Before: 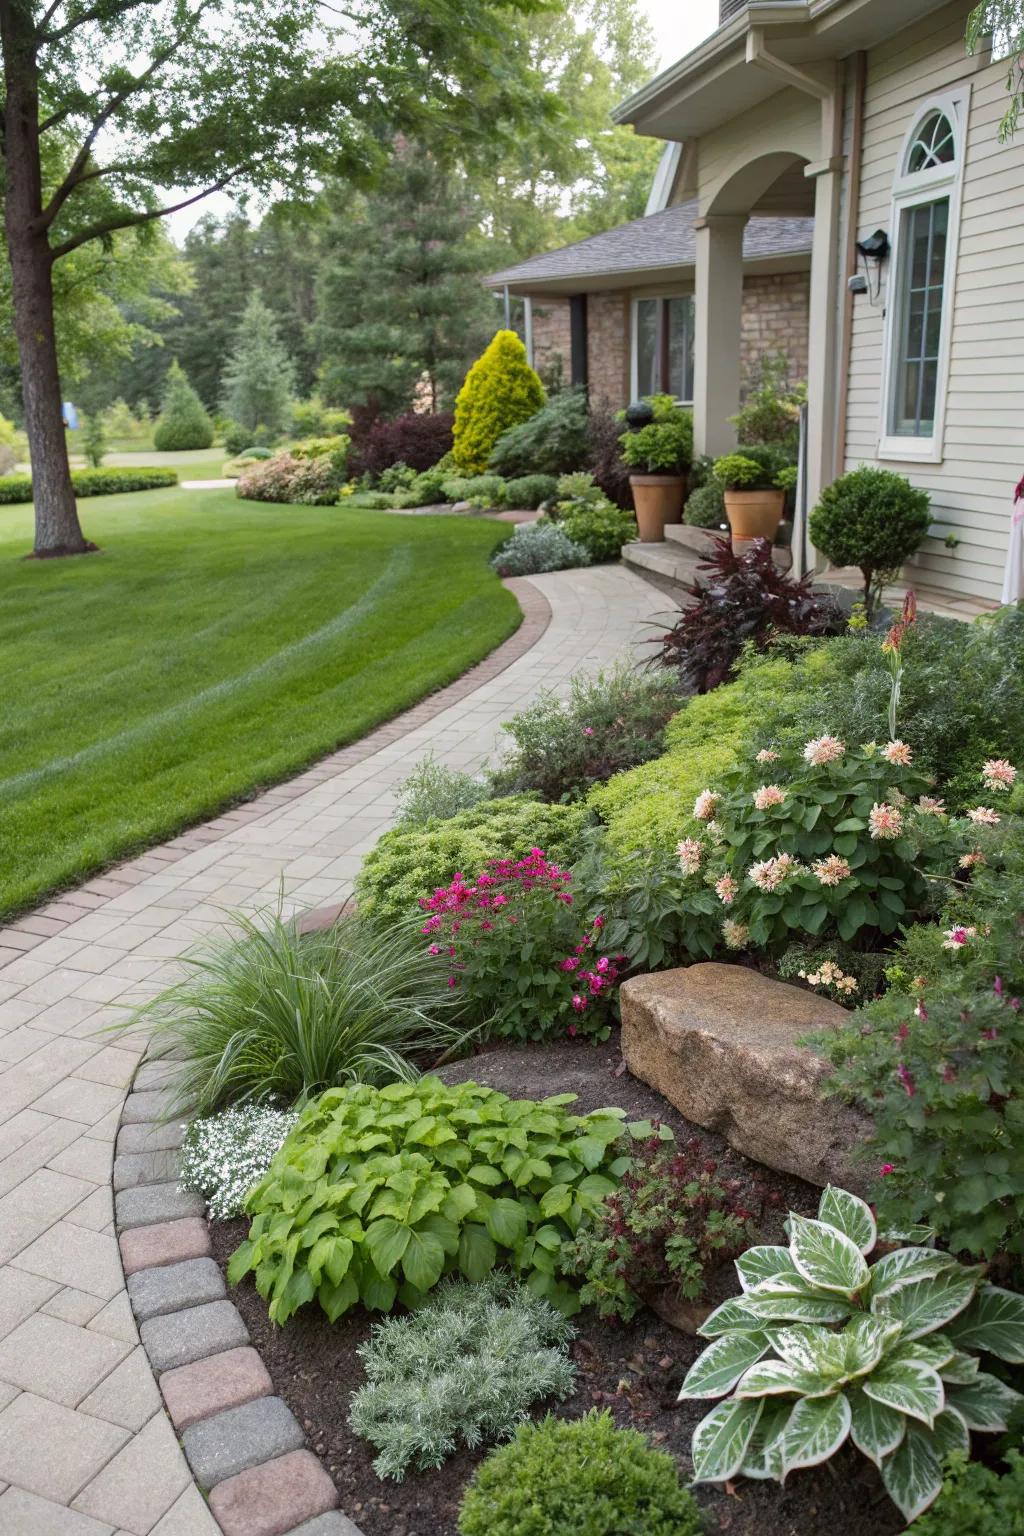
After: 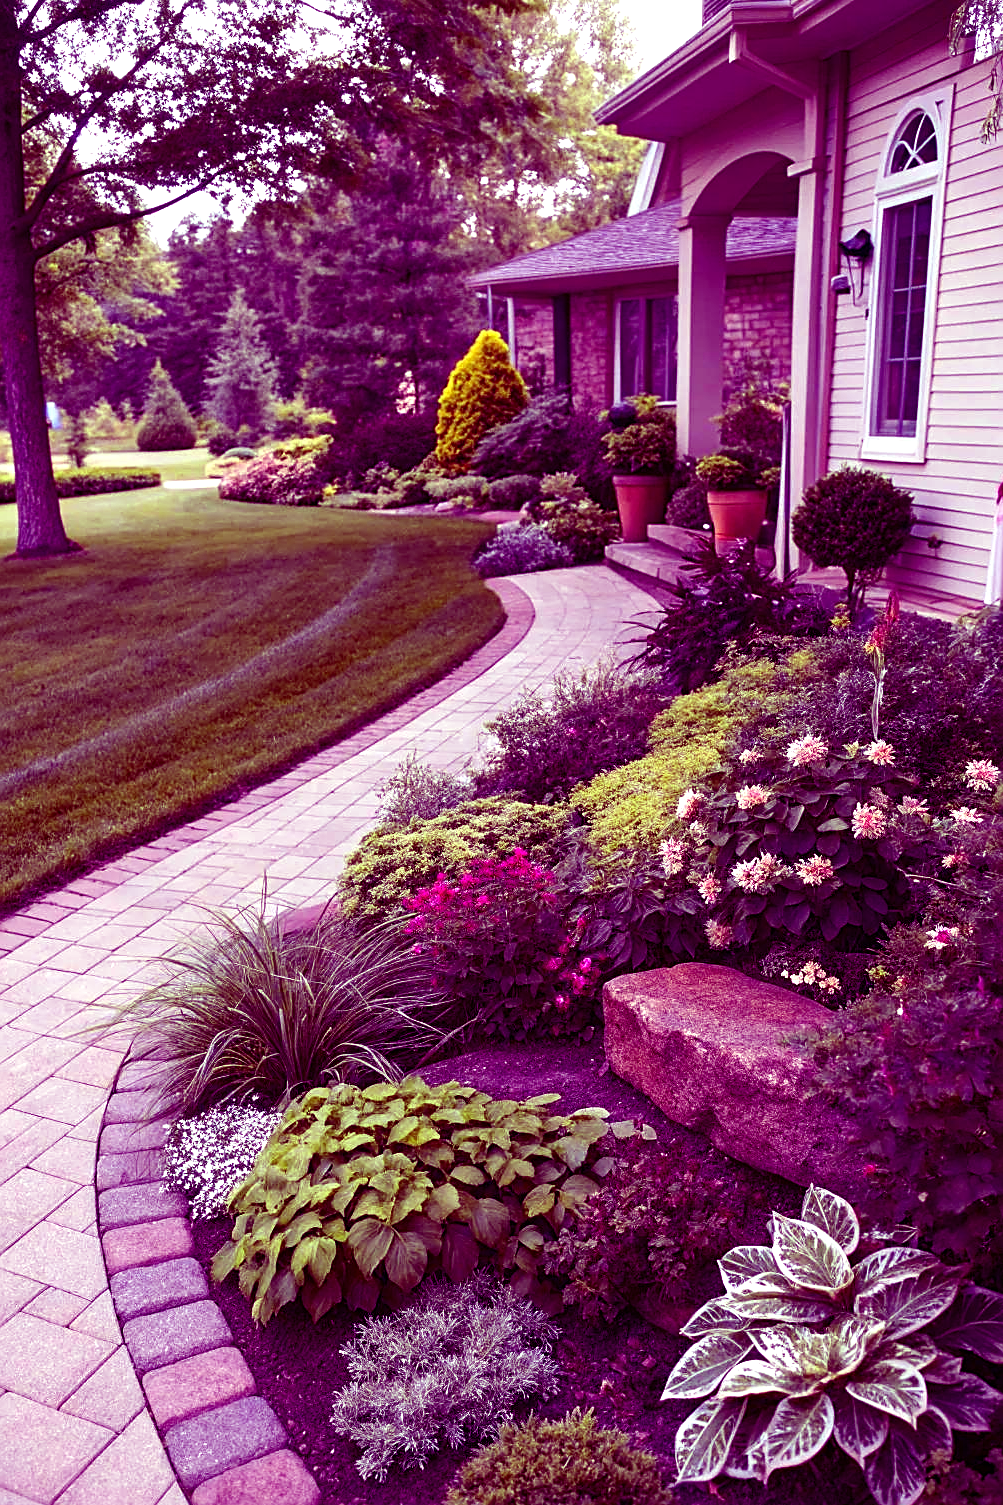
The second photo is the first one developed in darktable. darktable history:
sharpen: on, module defaults
color balance: mode lift, gamma, gain (sRGB), lift [1, 1, 0.101, 1]
exposure: exposure 0.556 EV, compensate highlight preservation false
crop: left 1.743%, right 0.268%, bottom 2.011%
